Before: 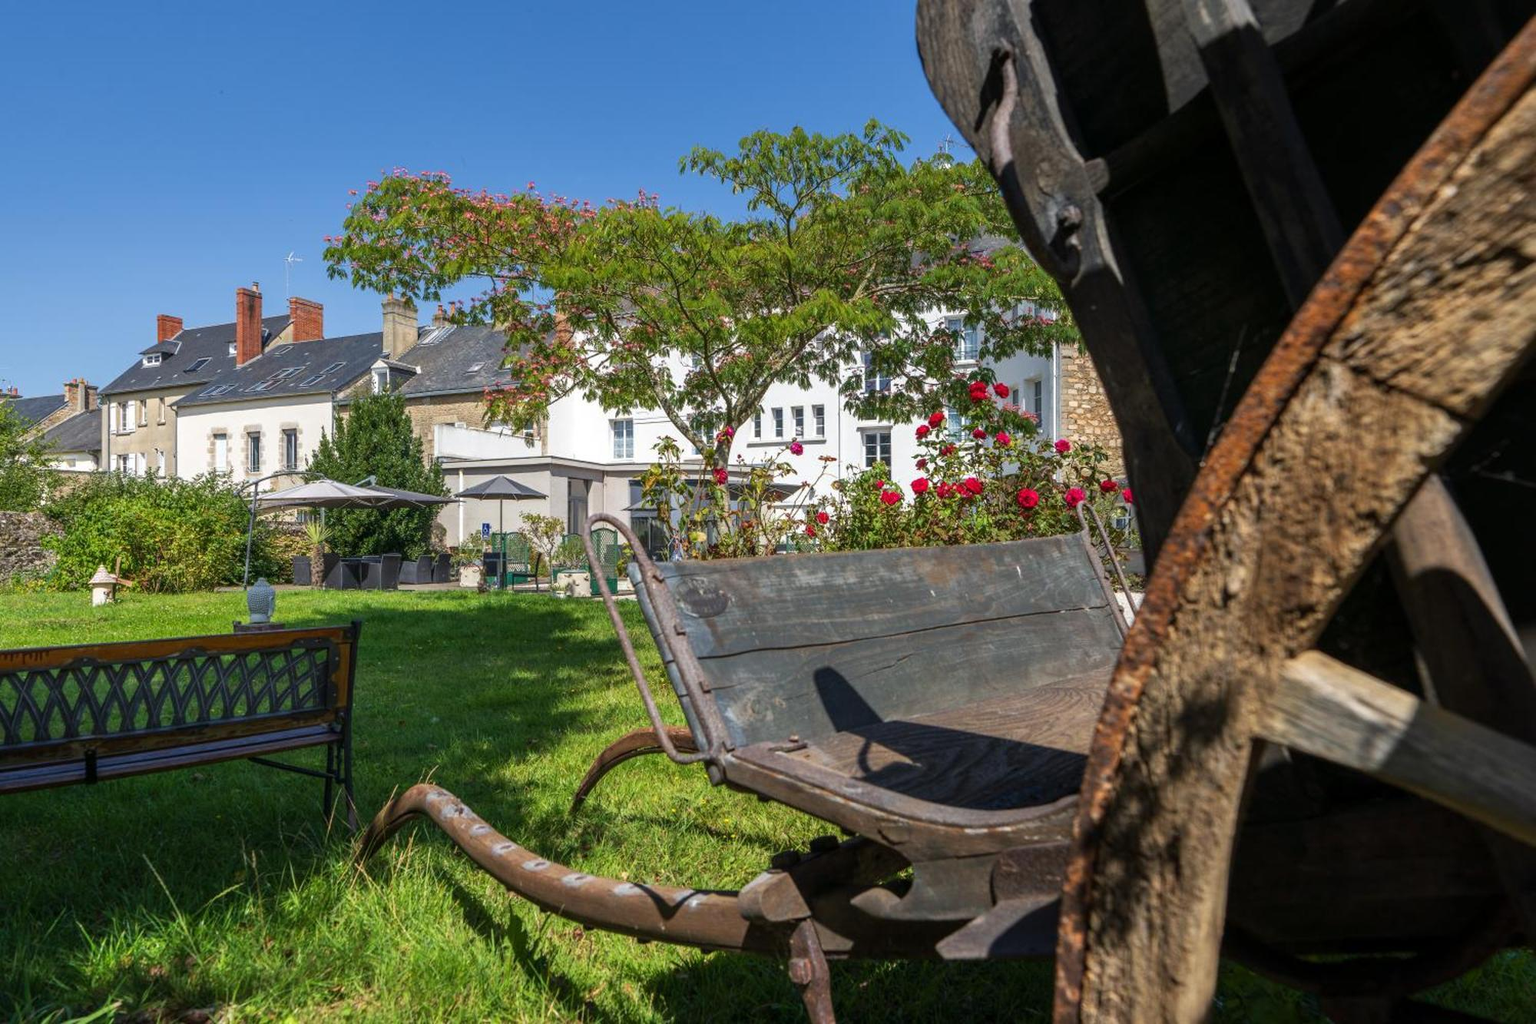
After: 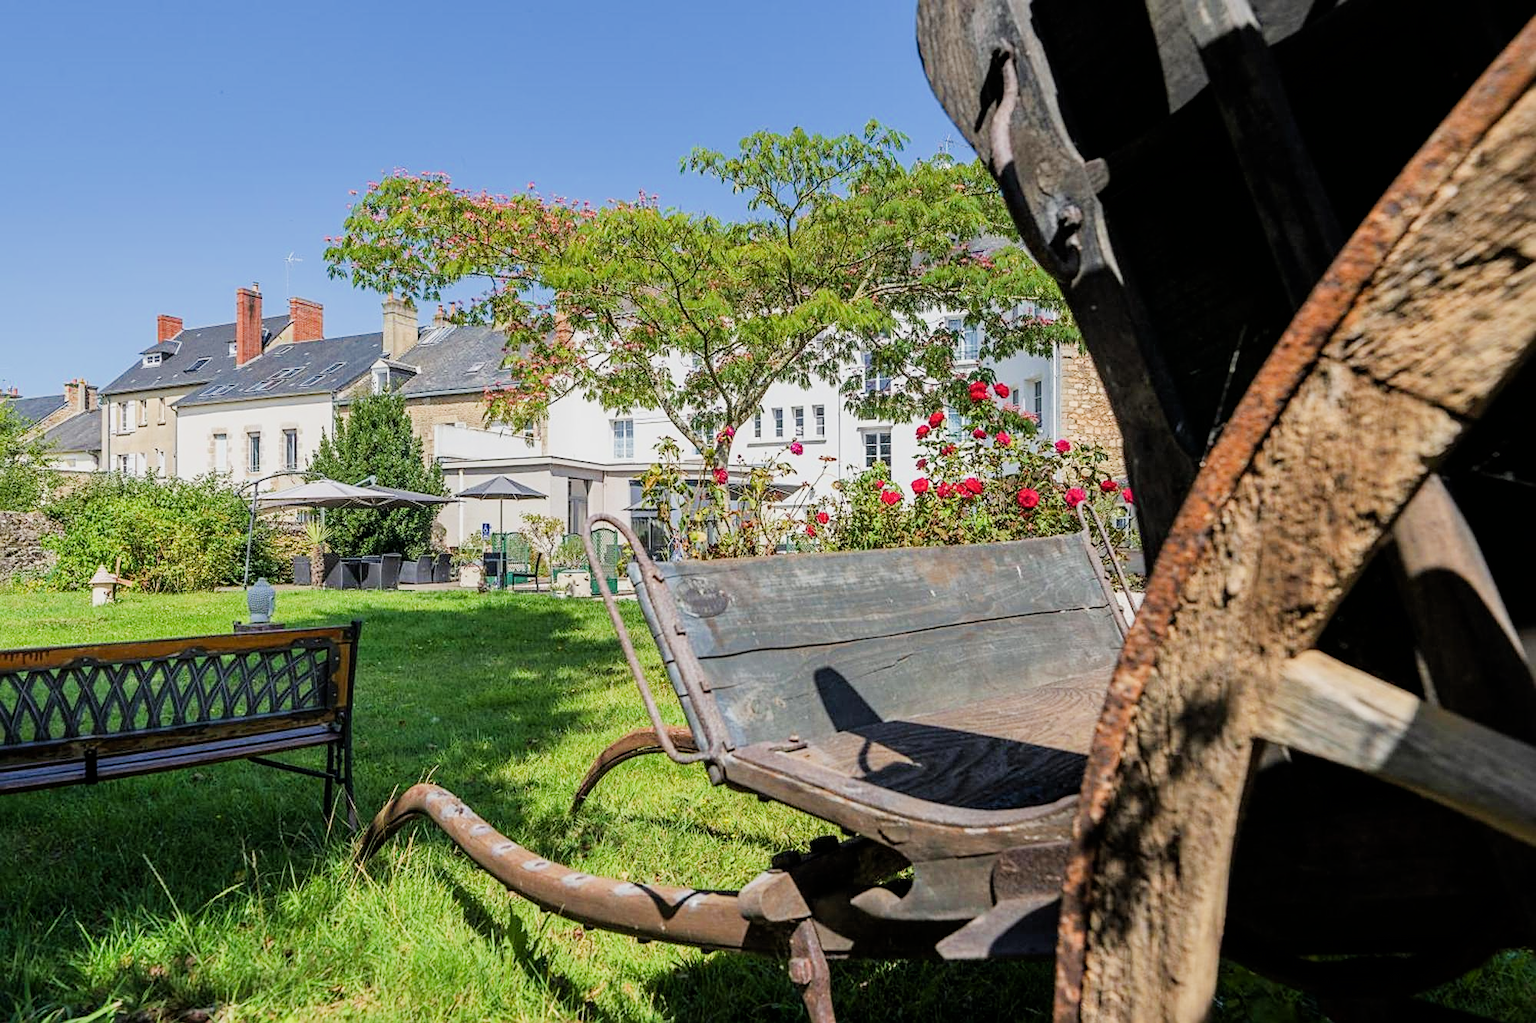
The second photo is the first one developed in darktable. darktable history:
exposure: black level correction 0.001, exposure 1.05 EV, compensate exposure bias true, compensate highlight preservation false
sharpen: on, module defaults
filmic rgb: black relative exposure -6.98 EV, white relative exposure 5.63 EV, hardness 2.86
